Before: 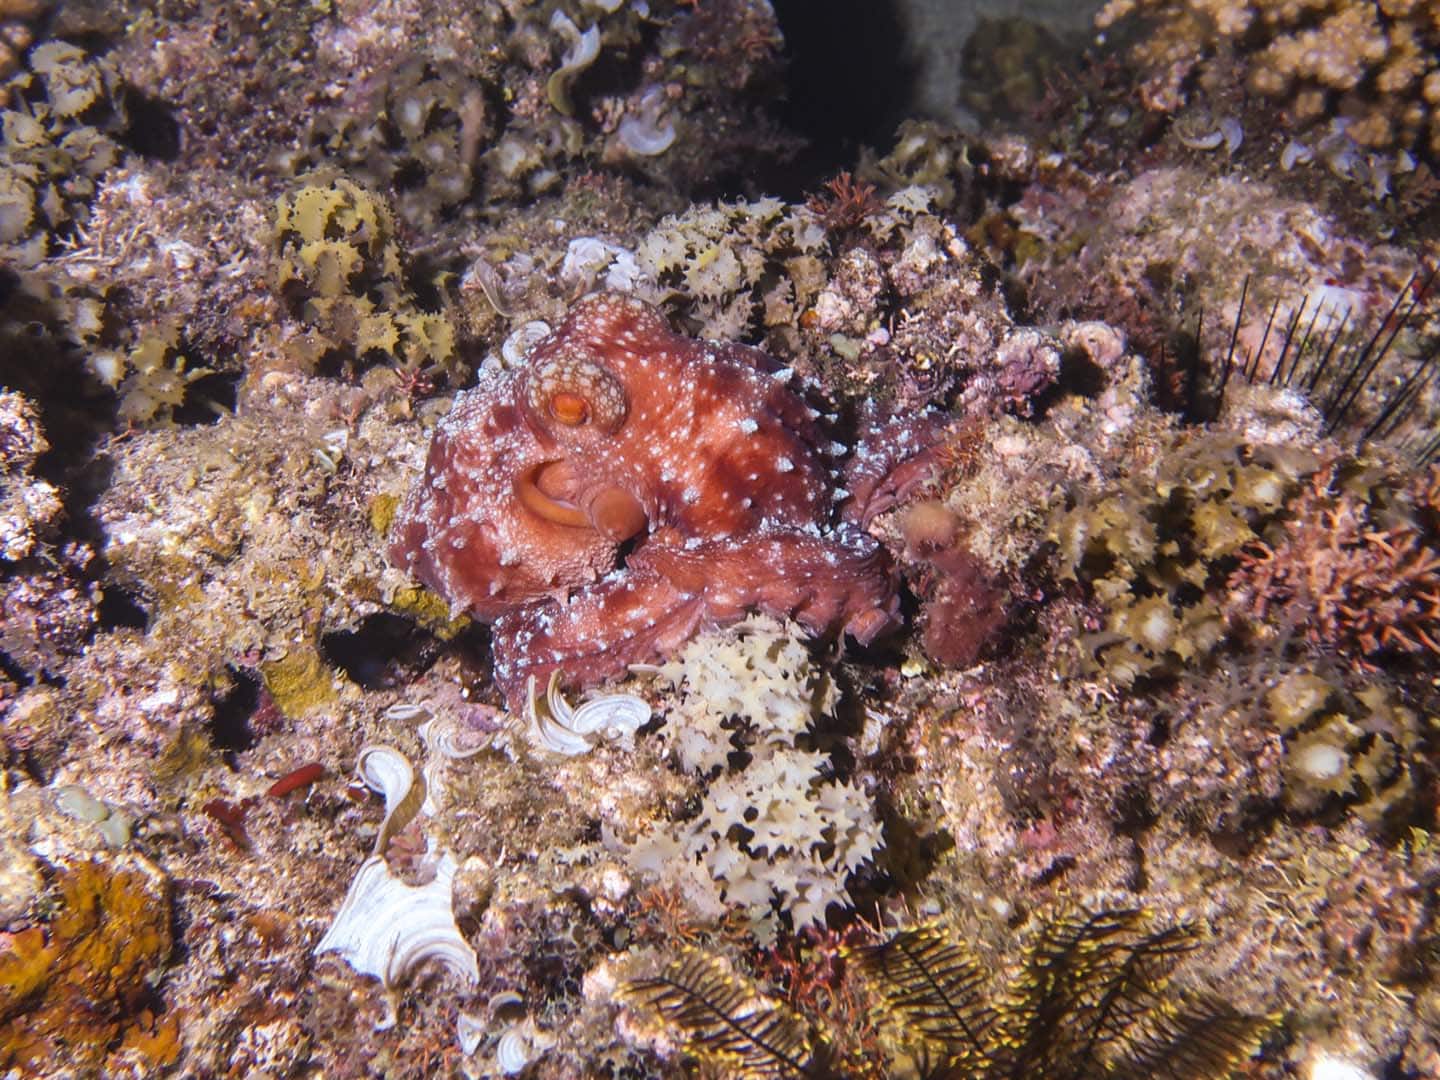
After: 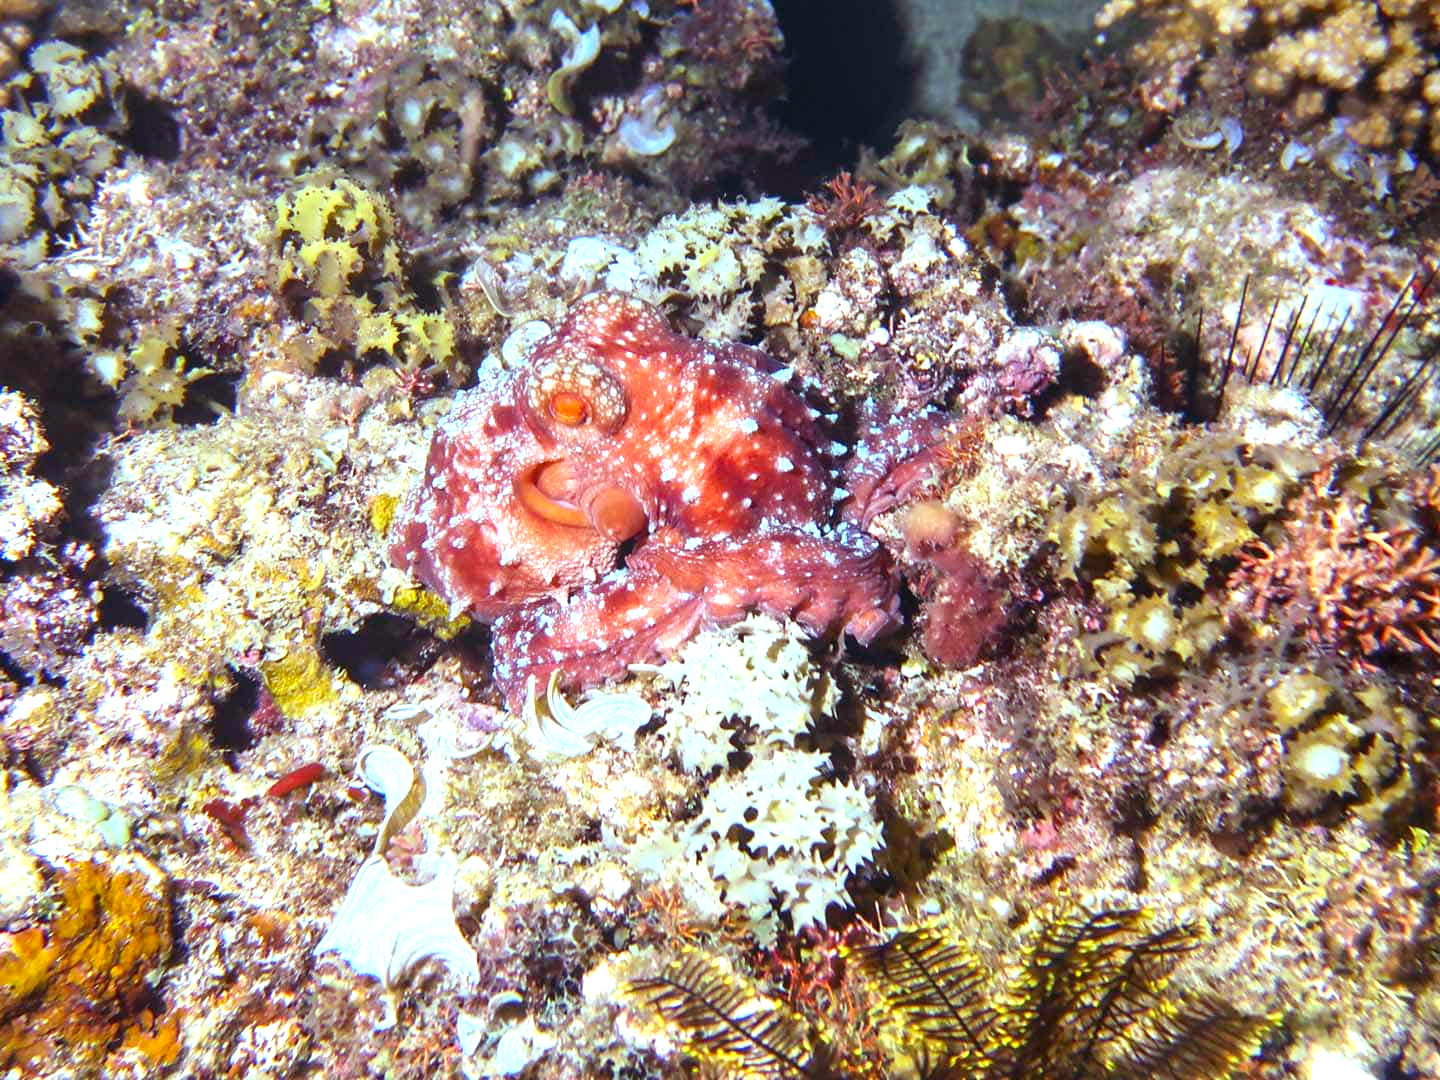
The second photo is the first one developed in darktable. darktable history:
vignetting: fall-off start 97.28%, fall-off radius 79%, brightness -0.462, saturation -0.3, width/height ratio 1.114, dithering 8-bit output, unbound false
color balance: mode lift, gamma, gain (sRGB), lift [0.997, 0.979, 1.021, 1.011], gamma [1, 1.084, 0.916, 0.998], gain [1, 0.87, 1.13, 1.101], contrast 4.55%, contrast fulcrum 38.24%, output saturation 104.09%
exposure: black level correction 0, exposure 0.877 EV, compensate exposure bias true, compensate highlight preservation false
contrast brightness saturation: contrast 0.04, saturation 0.16
